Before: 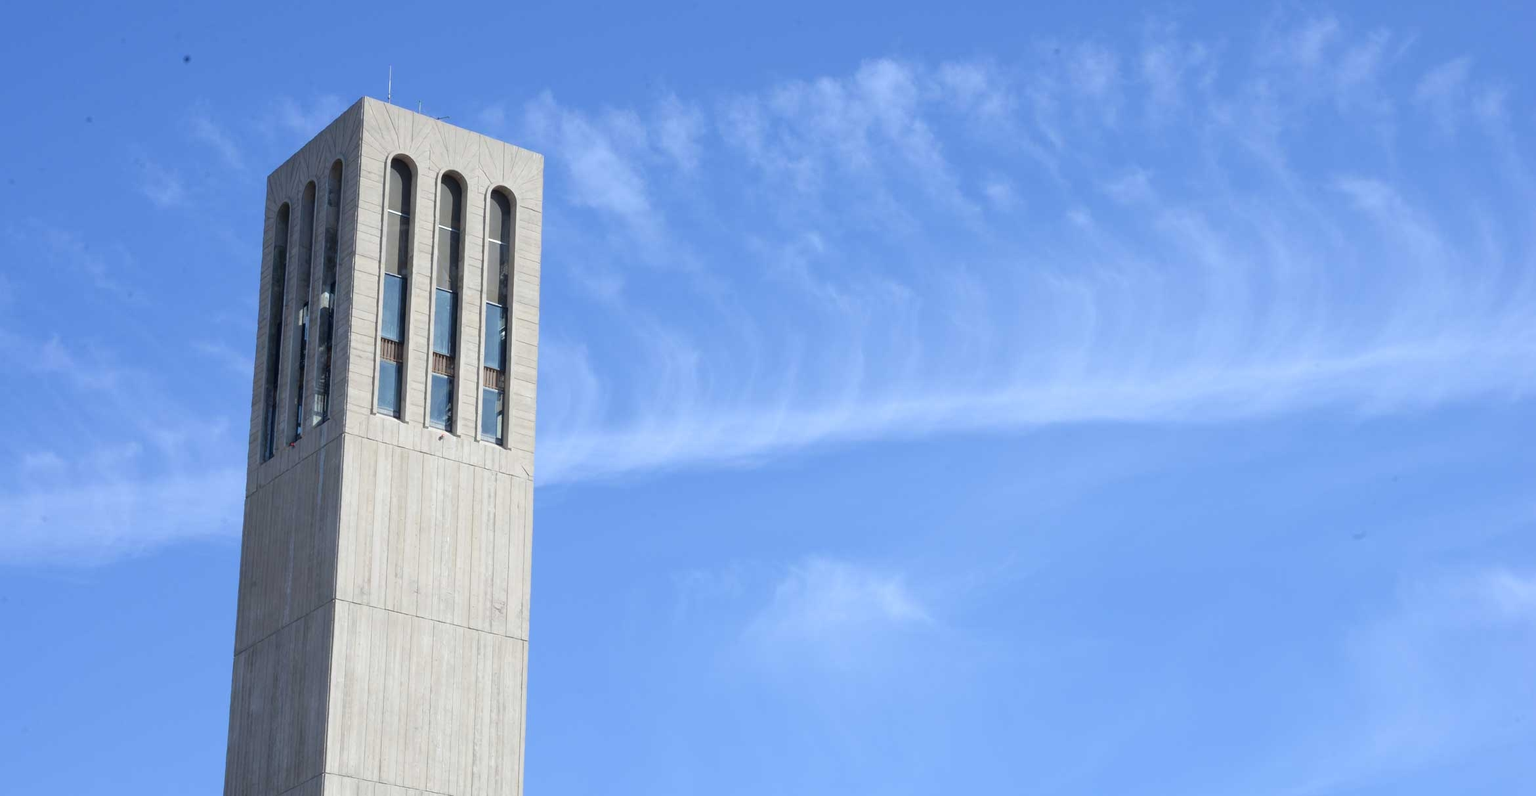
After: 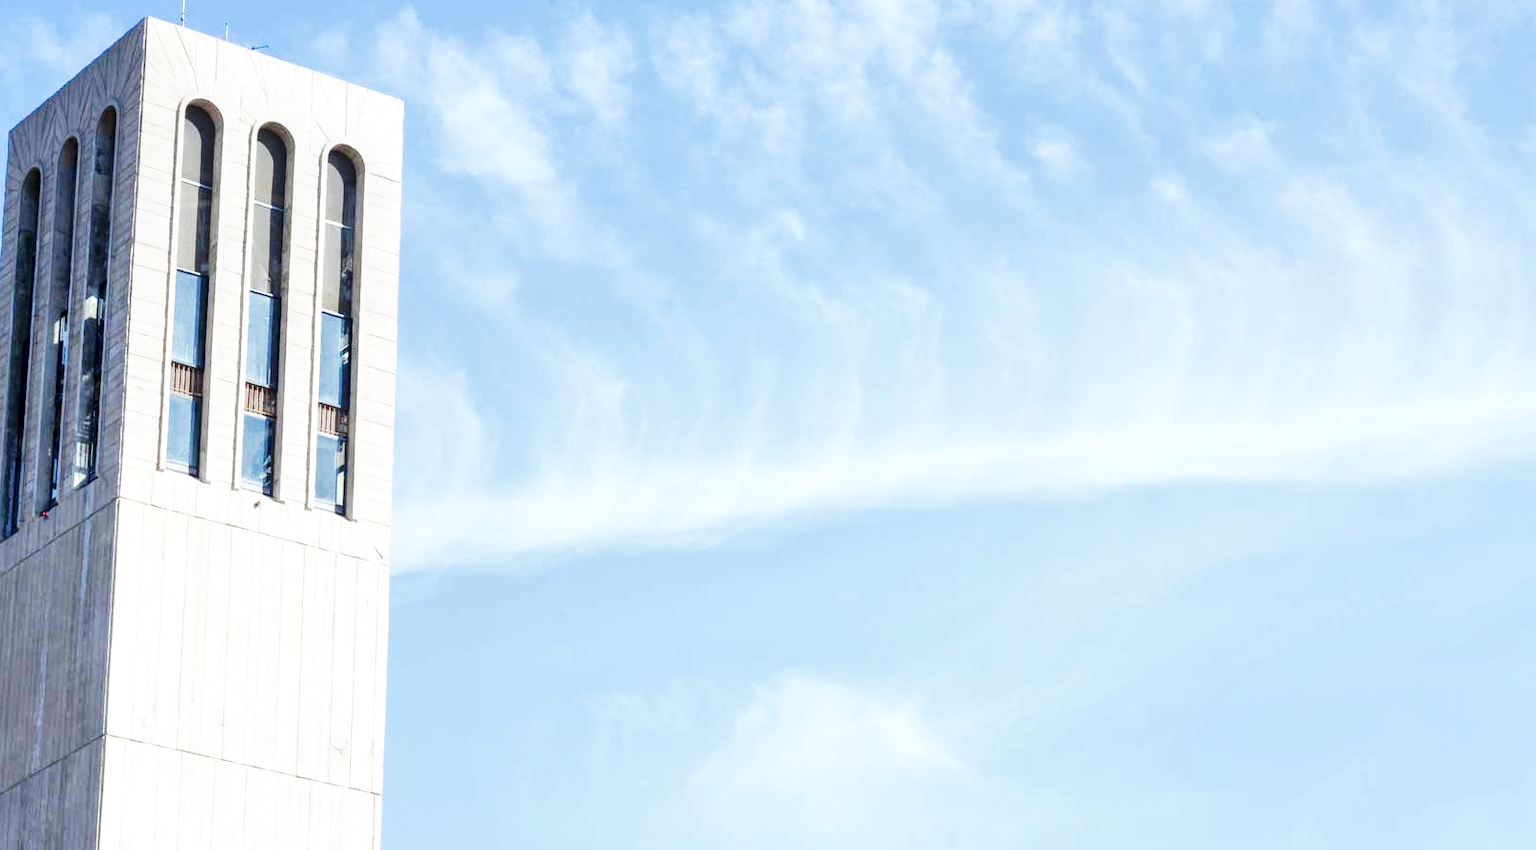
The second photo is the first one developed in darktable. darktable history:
crop and rotate: left 17.046%, top 10.659%, right 12.989%, bottom 14.553%
base curve: curves: ch0 [(0, 0) (0.007, 0.004) (0.027, 0.03) (0.046, 0.07) (0.207, 0.54) (0.442, 0.872) (0.673, 0.972) (1, 1)], preserve colors none
shadows and highlights: shadows 75, highlights -25, soften with gaussian
local contrast: on, module defaults
color calibration: x 0.342, y 0.356, temperature 5122 K
